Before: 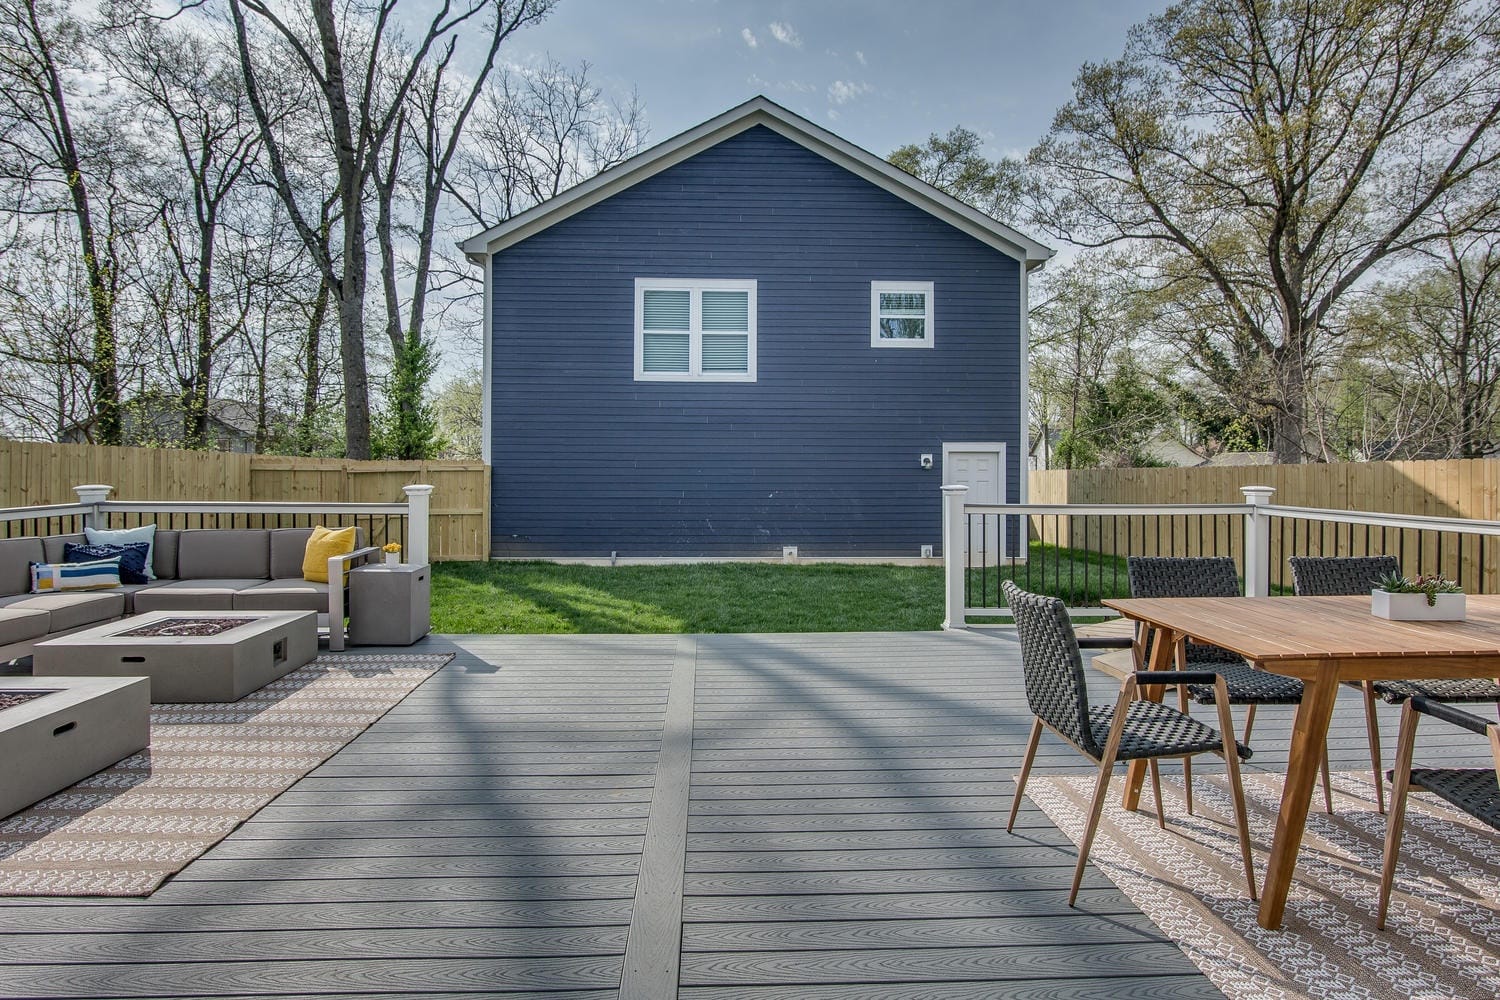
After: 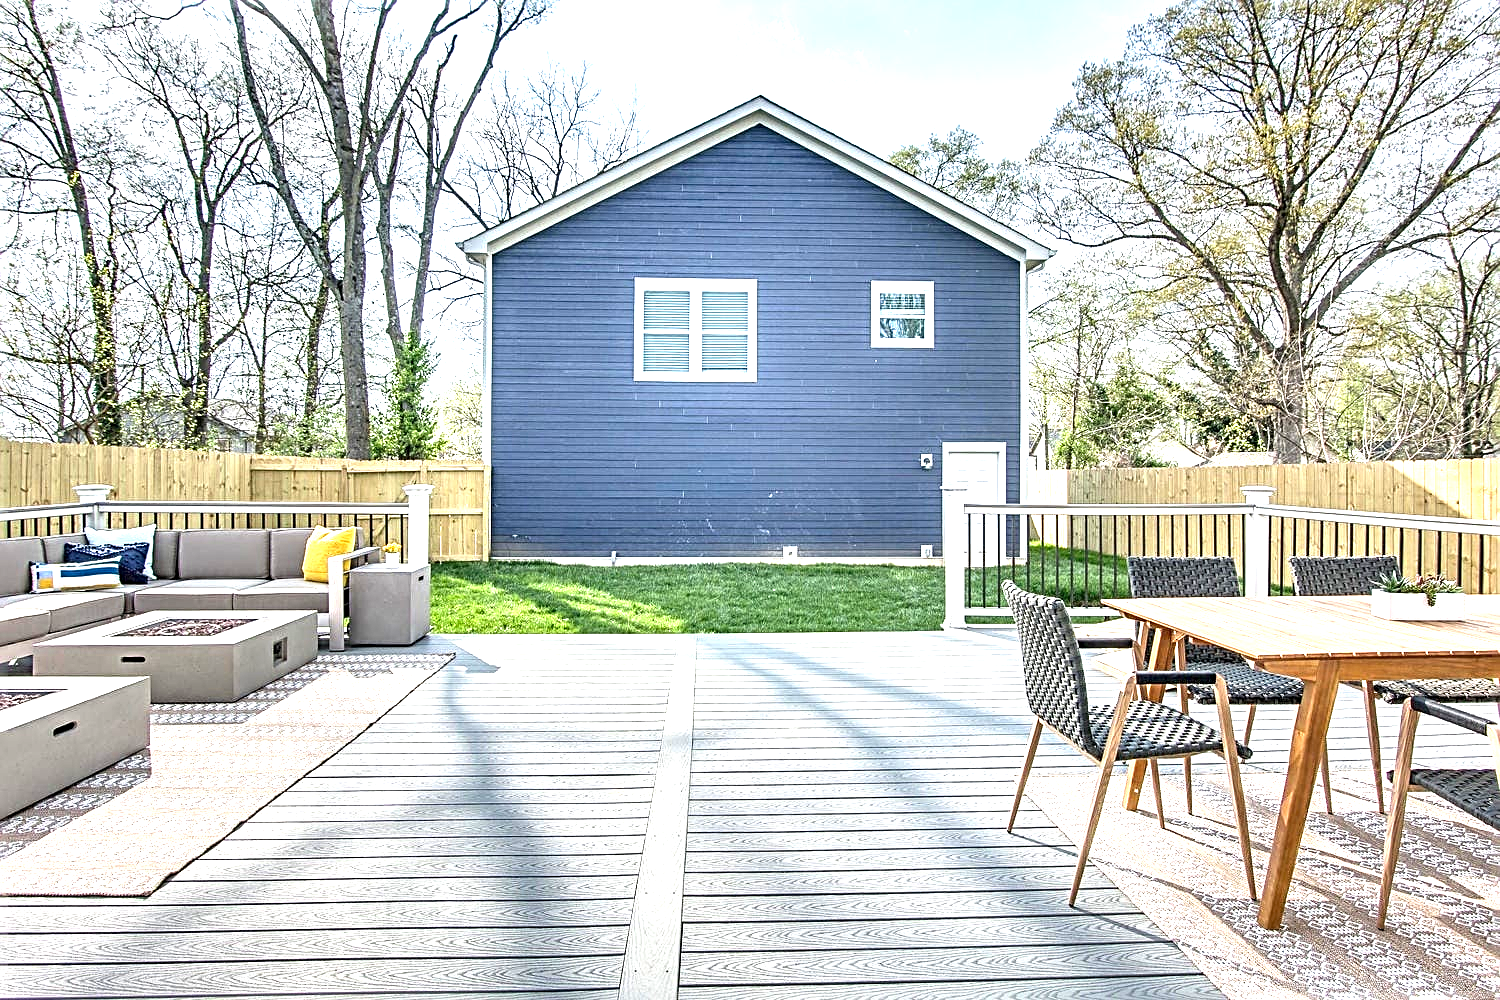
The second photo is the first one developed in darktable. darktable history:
exposure: black level correction 0, exposure 1.901 EV, compensate exposure bias true, compensate highlight preservation false
sharpen: radius 3.114
